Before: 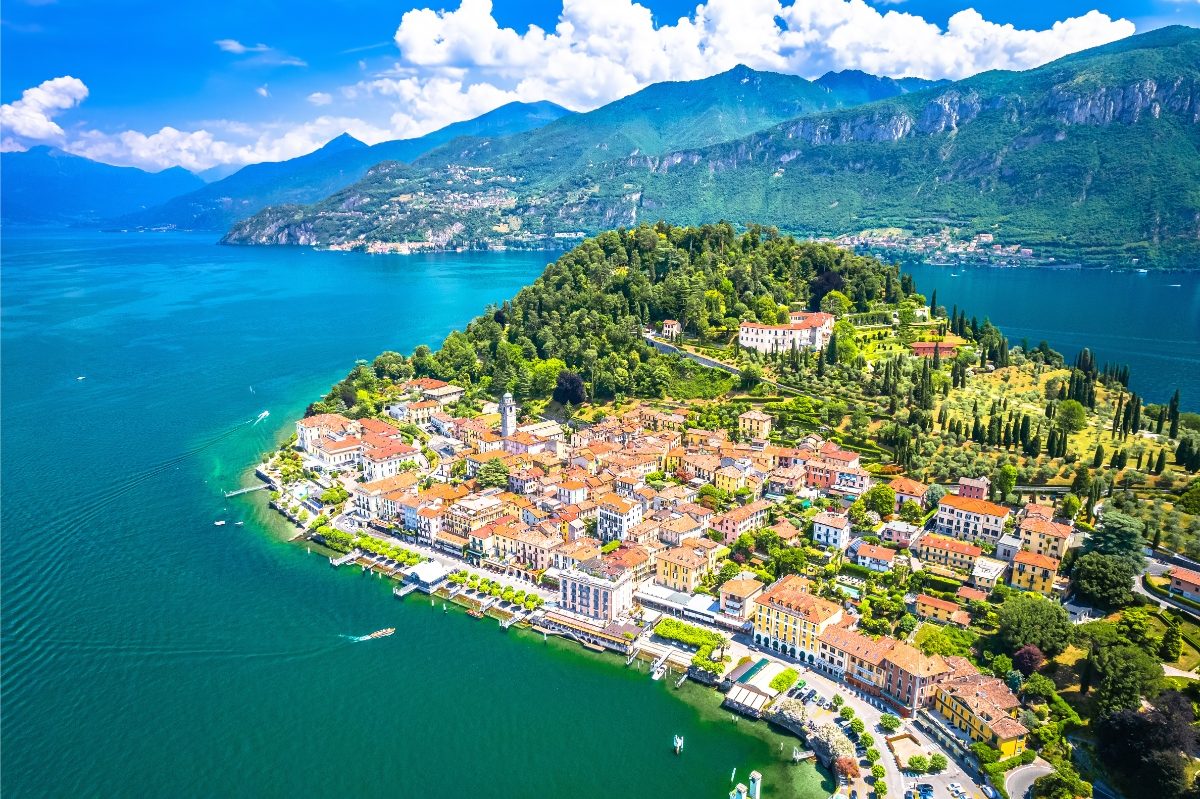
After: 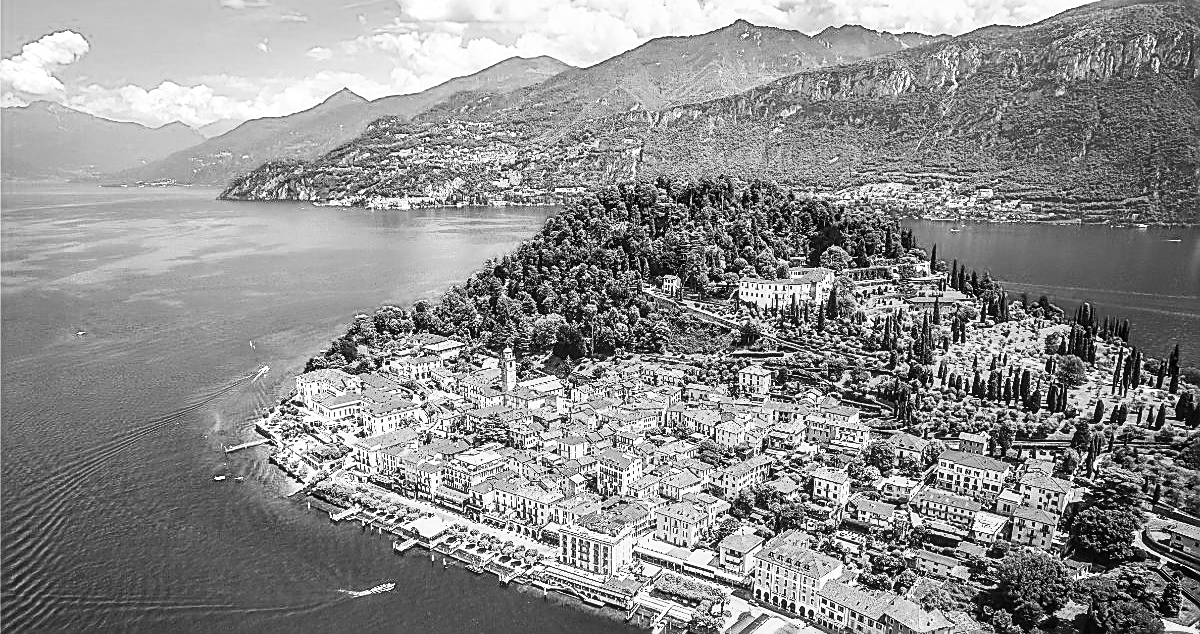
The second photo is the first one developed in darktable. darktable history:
color calibration: output gray [0.21, 0.42, 0.37, 0], gray › normalize channels true, illuminant same as pipeline (D50), adaptation XYZ, x 0.346, y 0.359, gamut compression 0
sharpen: radius 1.685, amount 1.294
local contrast: on, module defaults
crop and rotate: top 5.667%, bottom 14.937%
contrast brightness saturation: contrast 0.28
